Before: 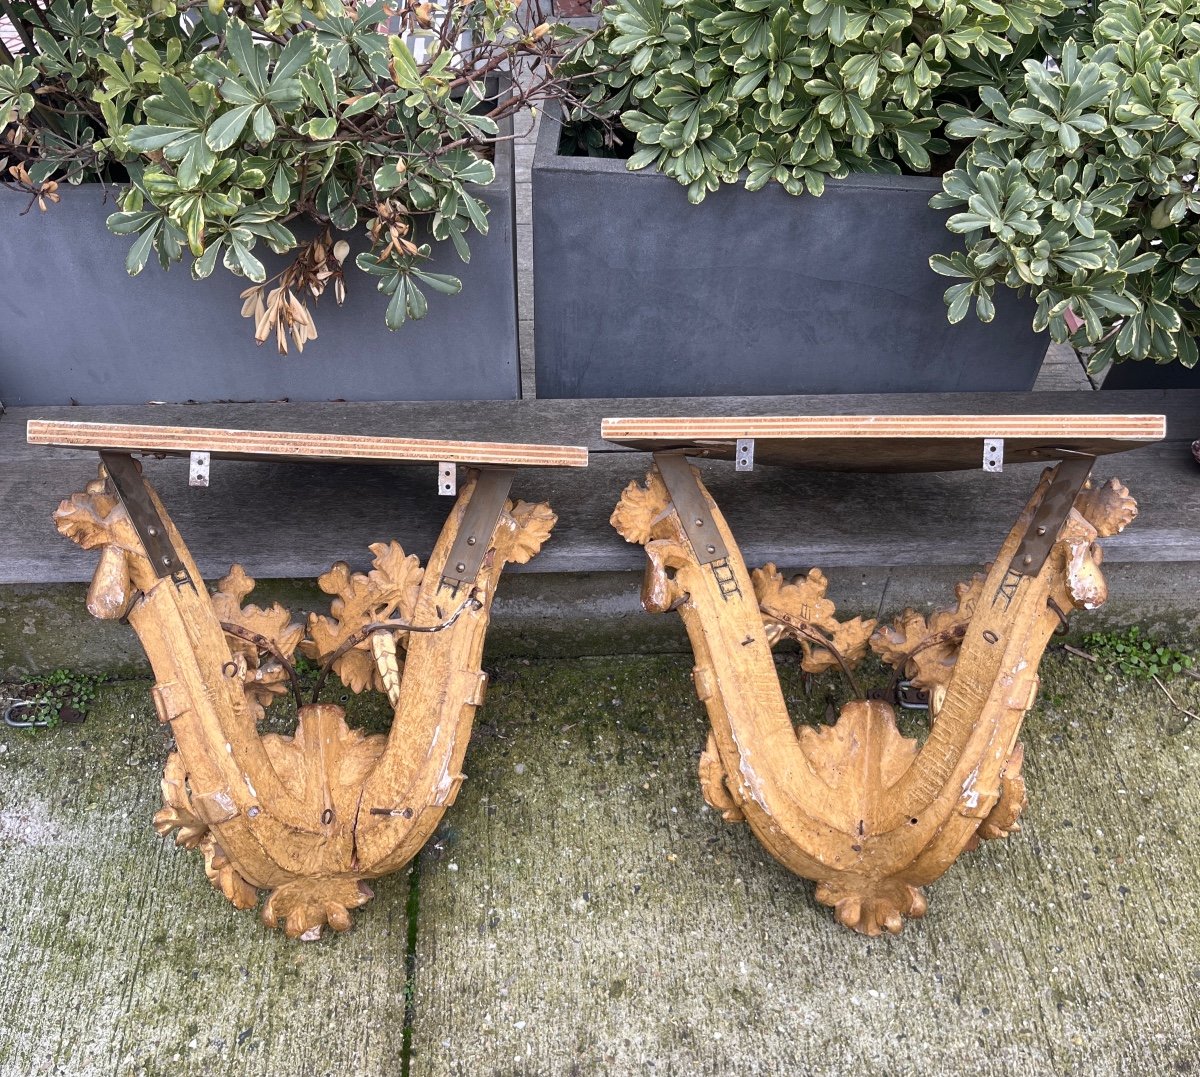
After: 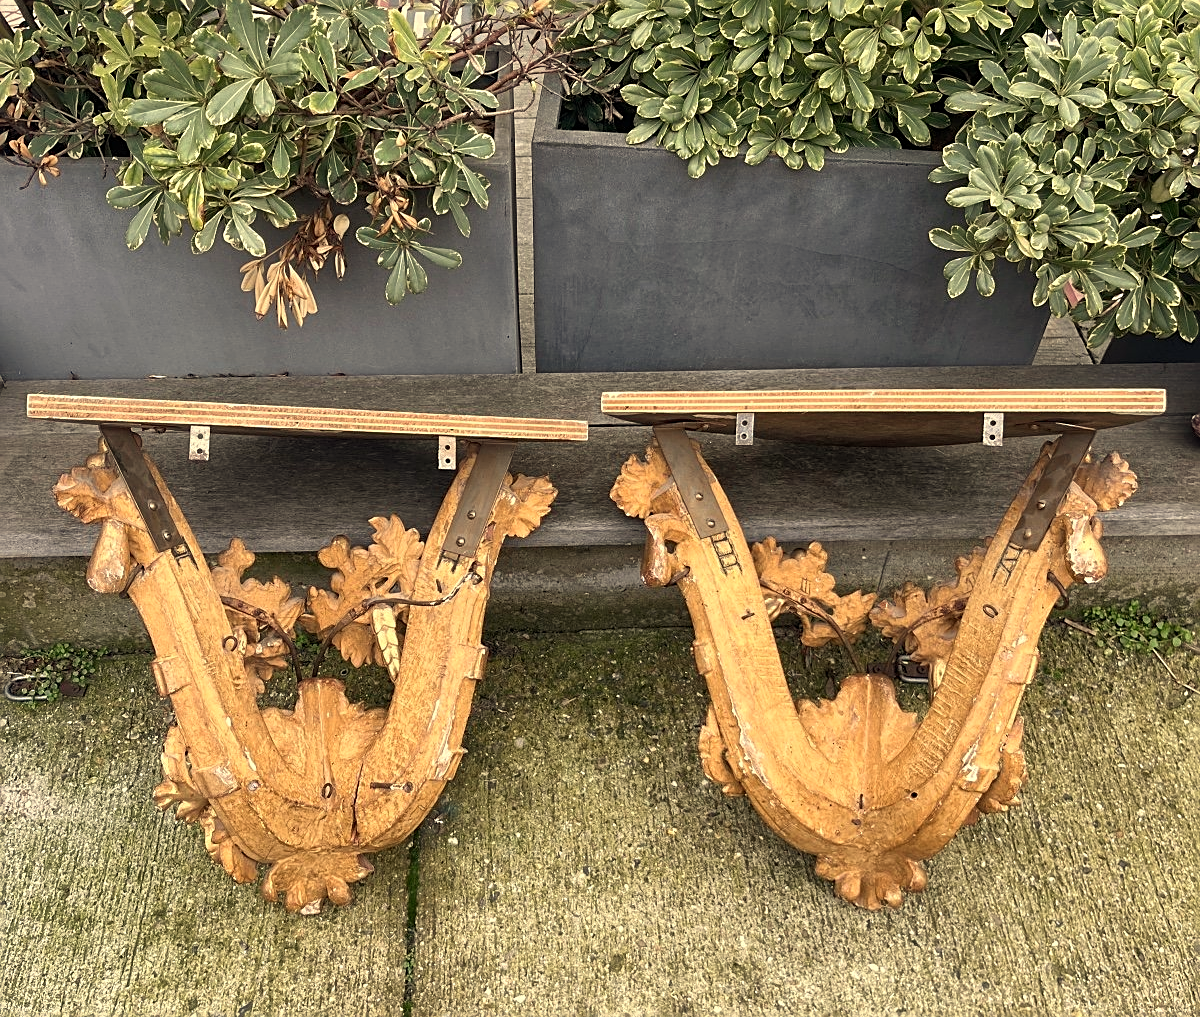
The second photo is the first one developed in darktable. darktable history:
sharpen: on, module defaults
white balance: red 1.08, blue 0.791
crop and rotate: top 2.479%, bottom 3.018%
